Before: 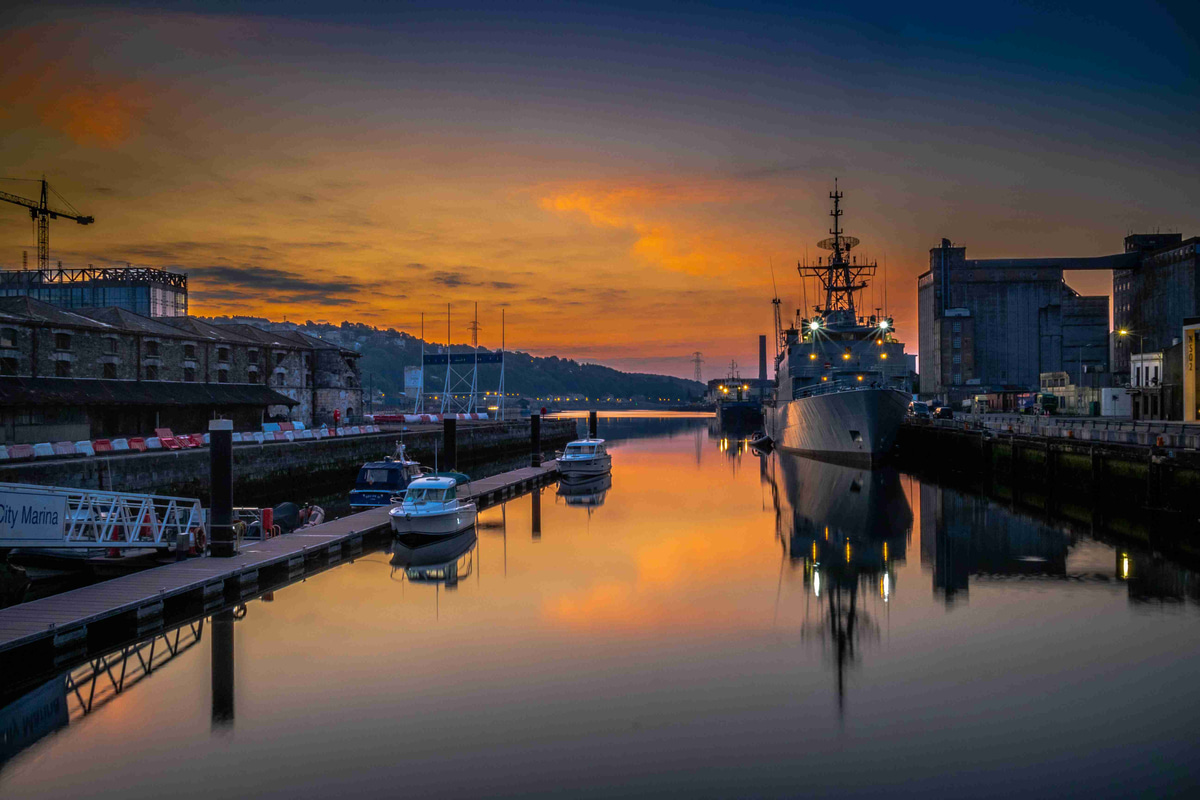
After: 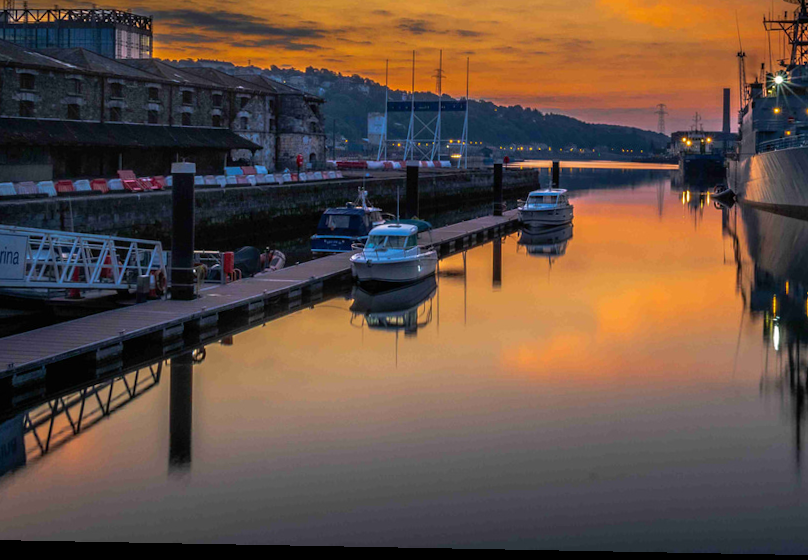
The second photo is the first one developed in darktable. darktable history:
crop and rotate: angle -1.06°, left 3.669%, top 31.818%, right 29.801%
